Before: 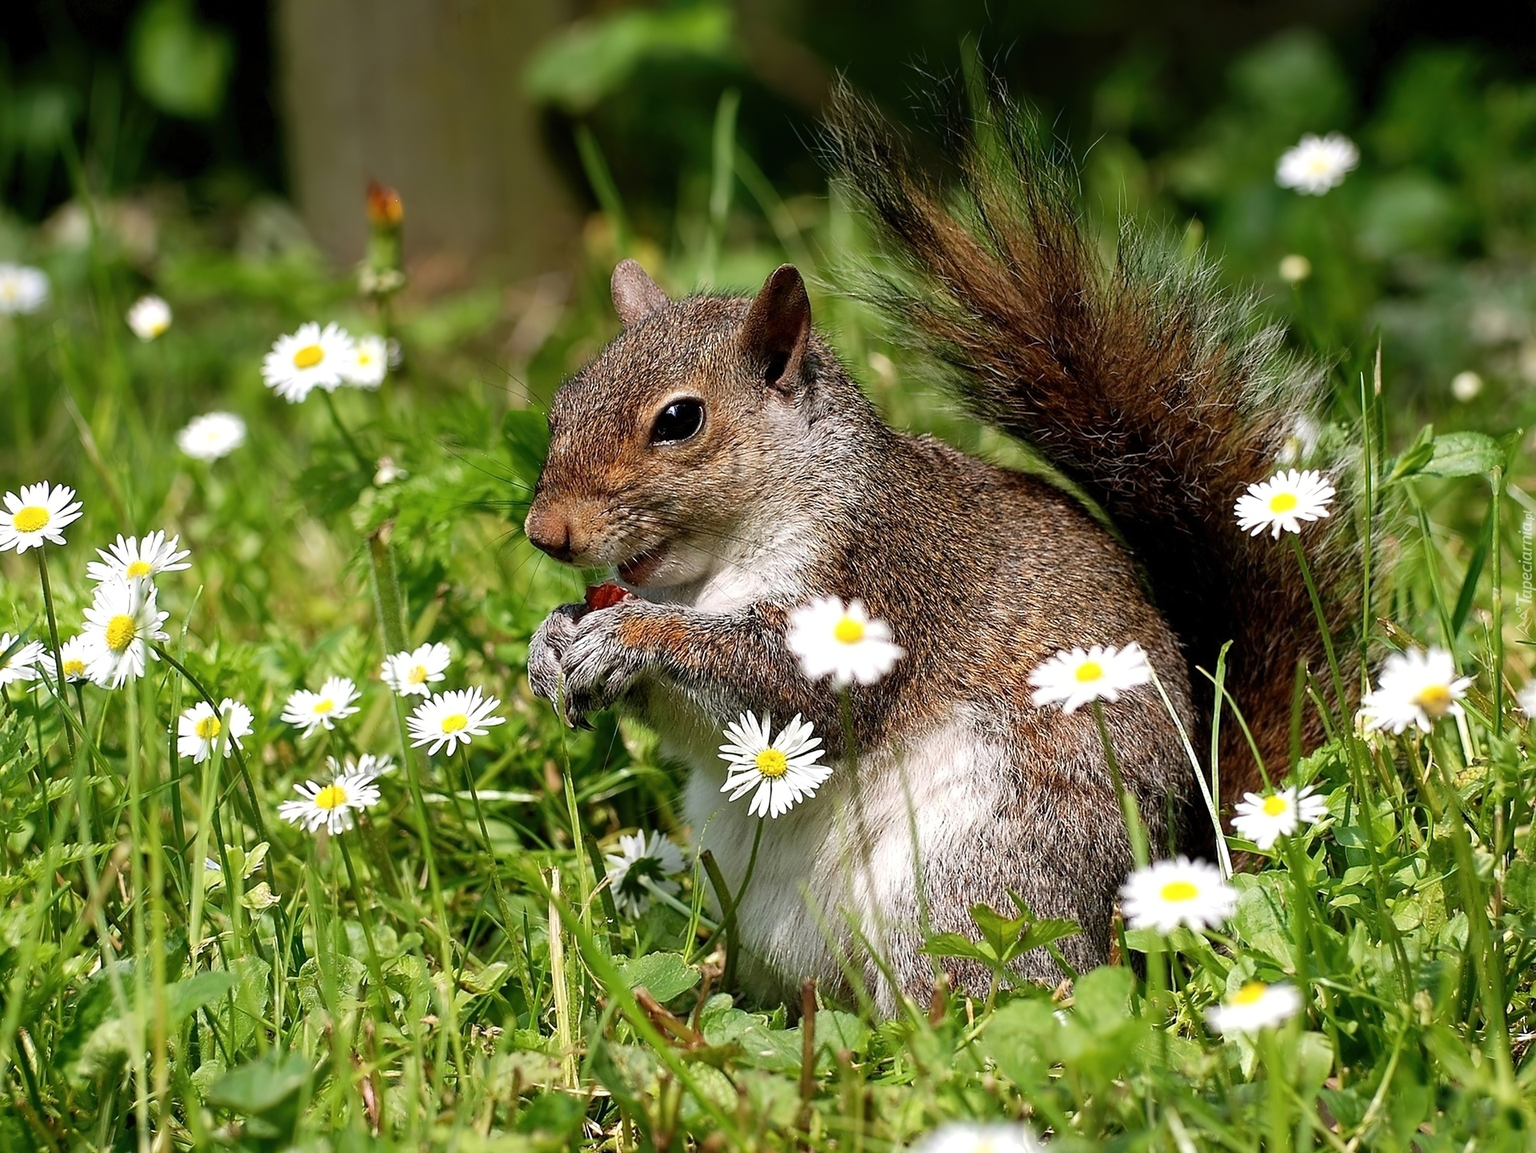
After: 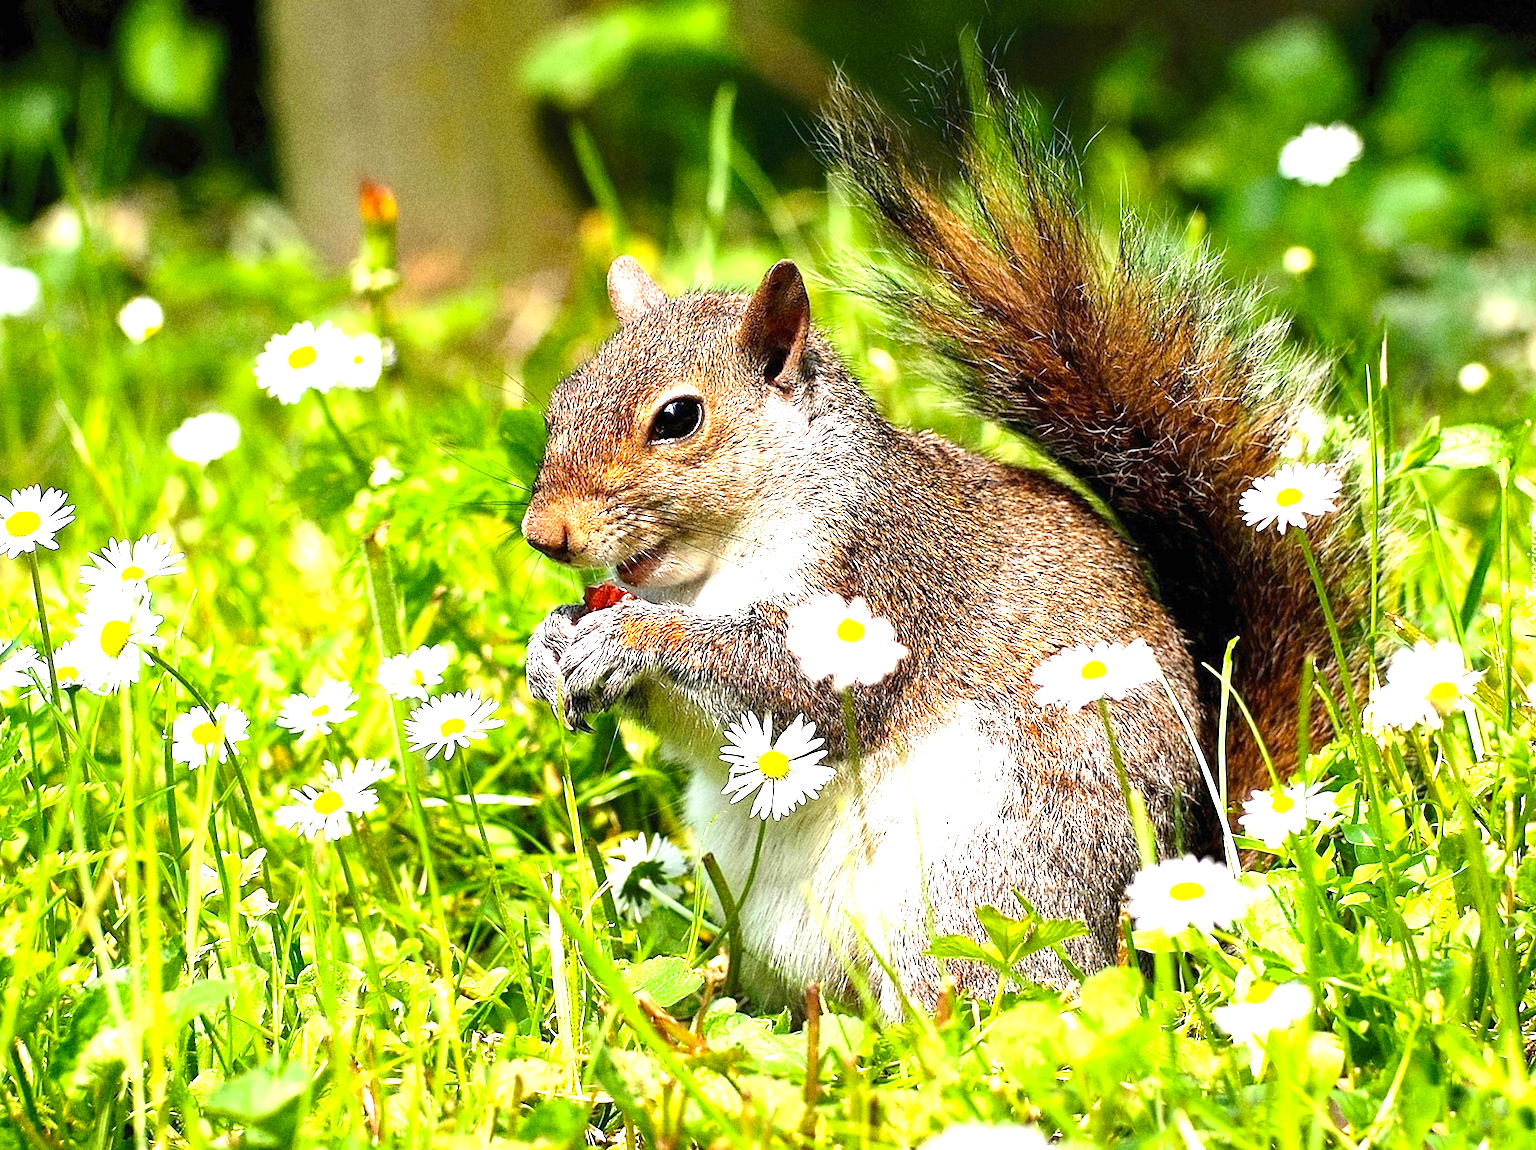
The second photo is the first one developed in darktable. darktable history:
exposure: black level correction 0, exposure 1.75 EV, compensate exposure bias true, compensate highlight preservation false
grain: coarseness 11.82 ISO, strength 36.67%, mid-tones bias 74.17%
color balance rgb: linear chroma grading › global chroma 6.48%, perceptual saturation grading › global saturation 12.96%, global vibrance 6.02%
rotate and perspective: rotation -0.45°, automatic cropping original format, crop left 0.008, crop right 0.992, crop top 0.012, crop bottom 0.988
